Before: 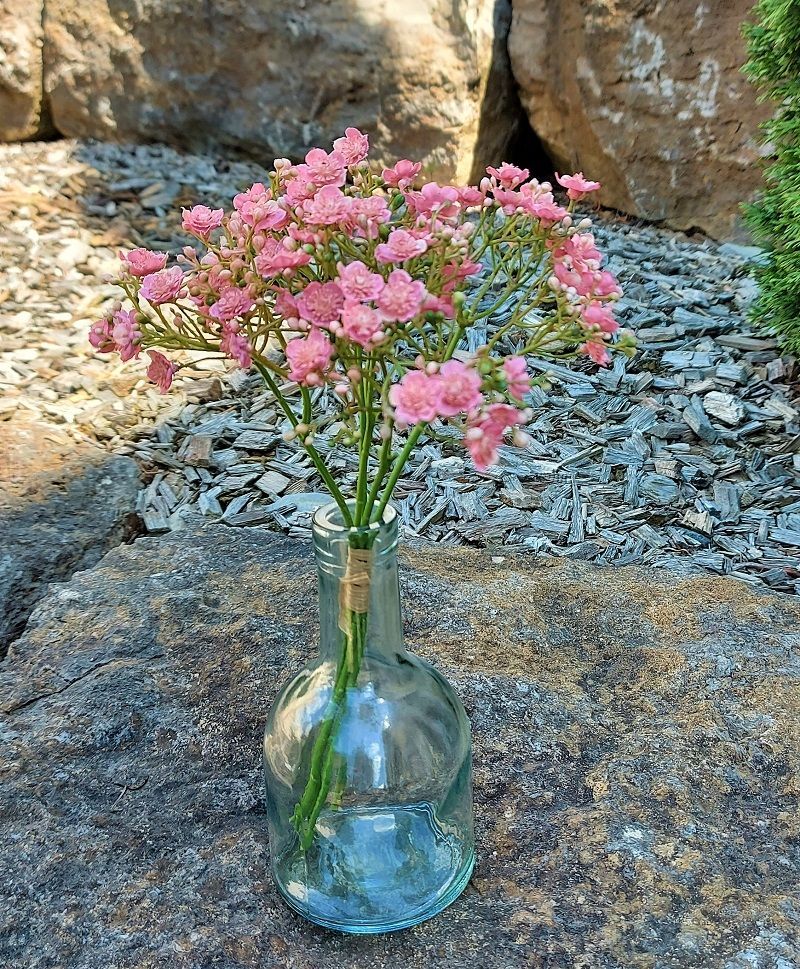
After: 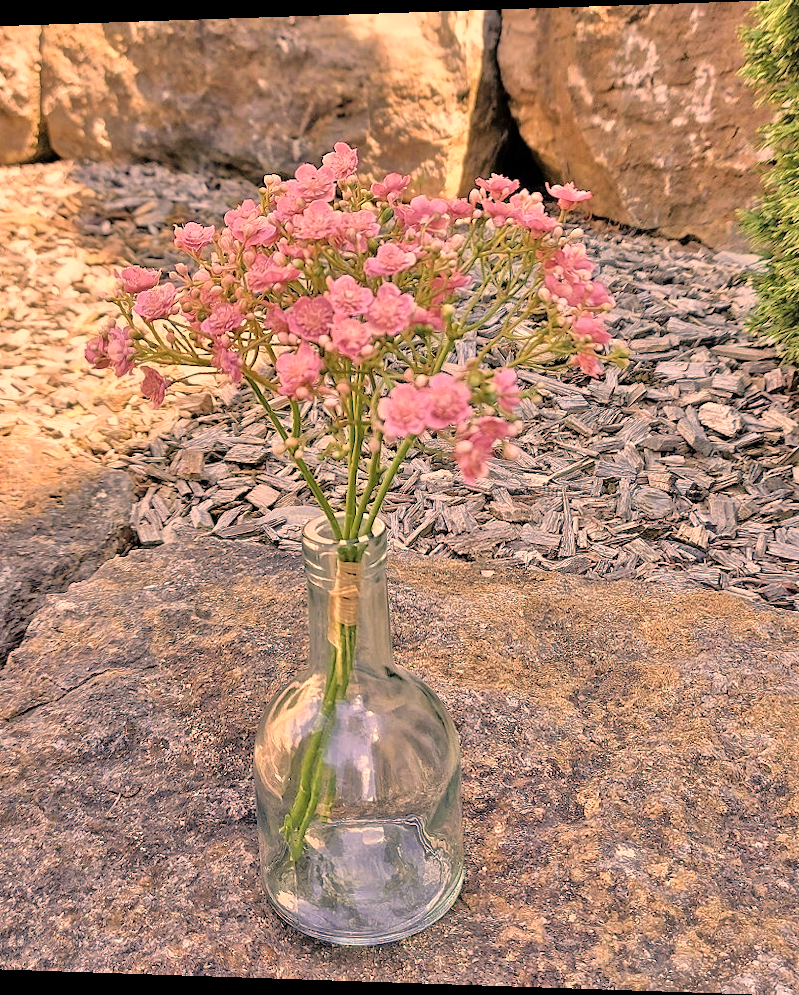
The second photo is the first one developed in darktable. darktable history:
rotate and perspective: lens shift (horizontal) -0.055, automatic cropping off
color correction: highlights a* 40, highlights b* 40, saturation 0.69
tone equalizer: -7 EV 0.15 EV, -6 EV 0.6 EV, -5 EV 1.15 EV, -4 EV 1.33 EV, -3 EV 1.15 EV, -2 EV 0.6 EV, -1 EV 0.15 EV, mask exposure compensation -0.5 EV
